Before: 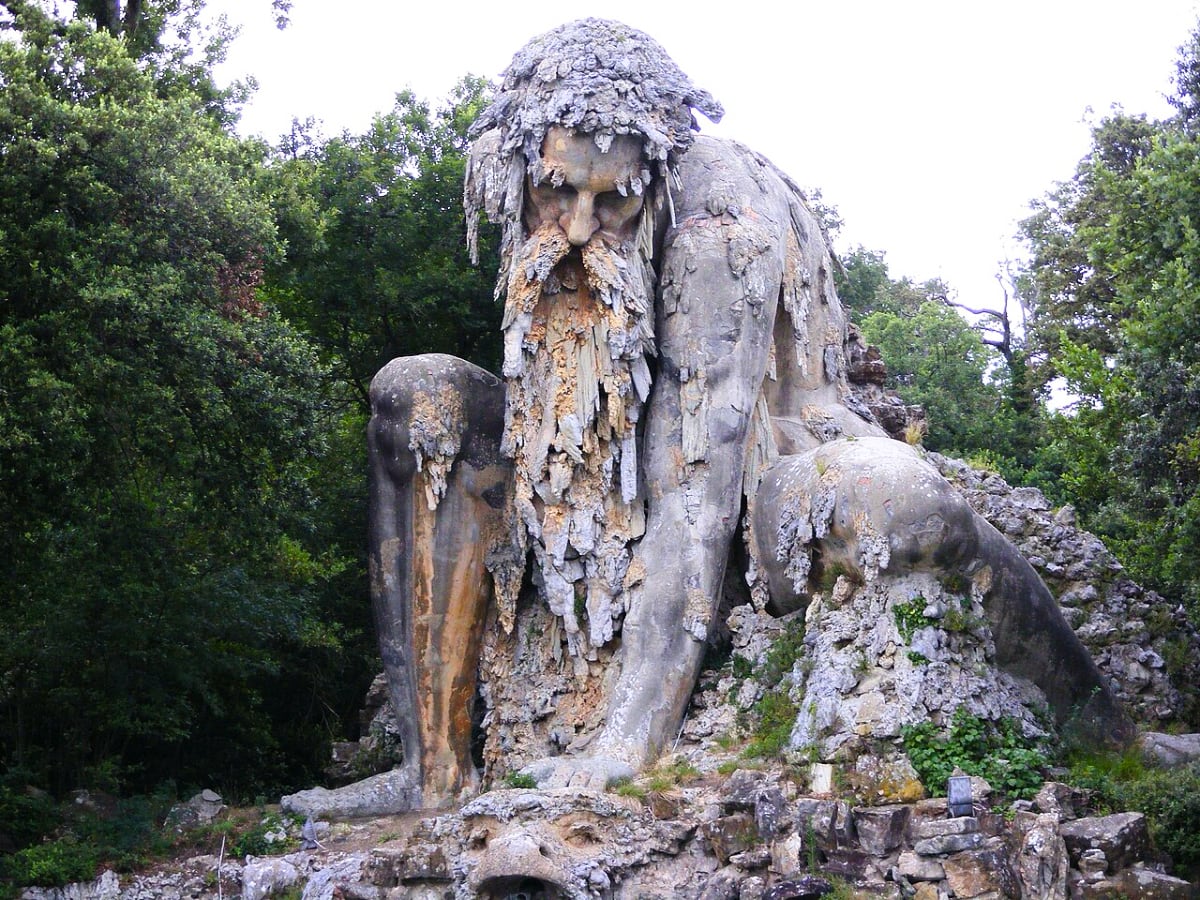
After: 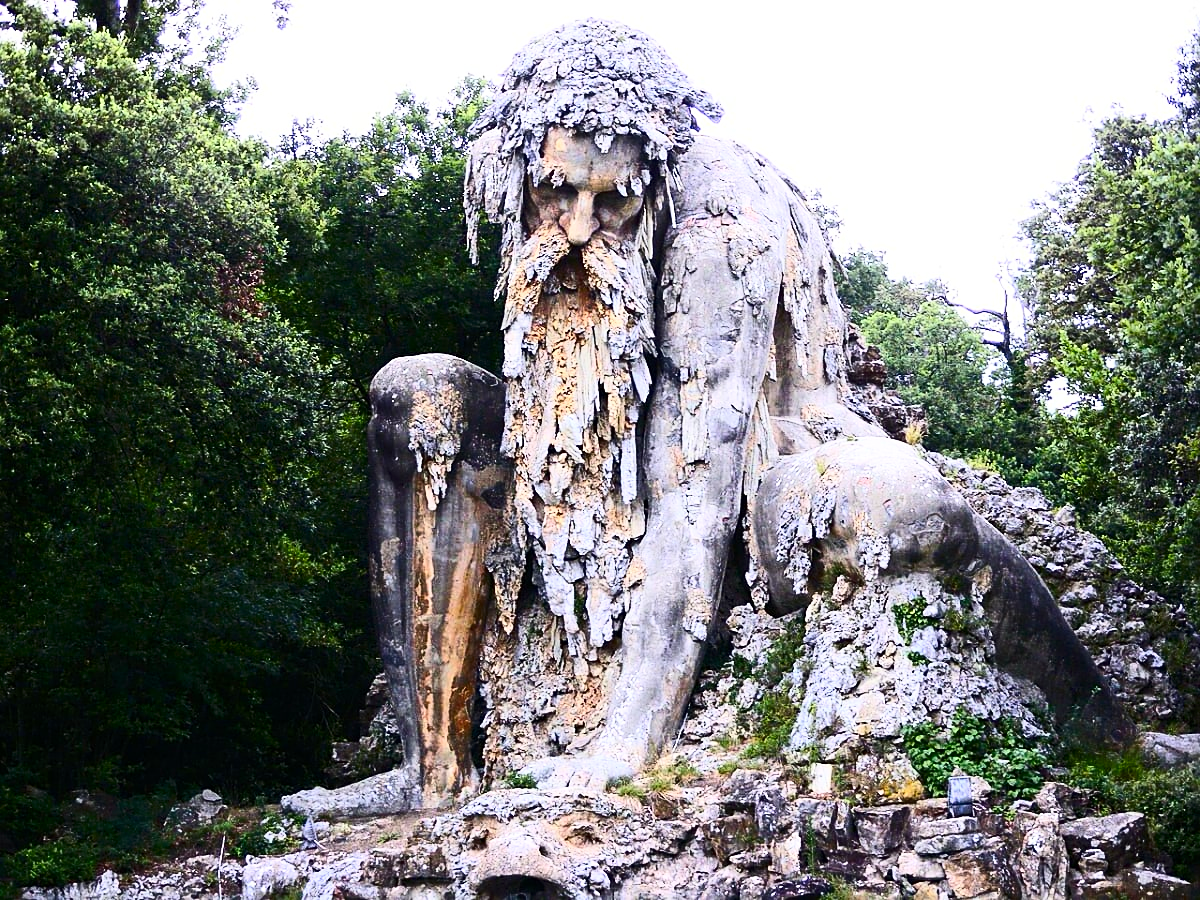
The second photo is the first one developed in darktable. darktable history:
contrast brightness saturation: contrast 0.4, brightness 0.1, saturation 0.21
sharpen: on, module defaults
